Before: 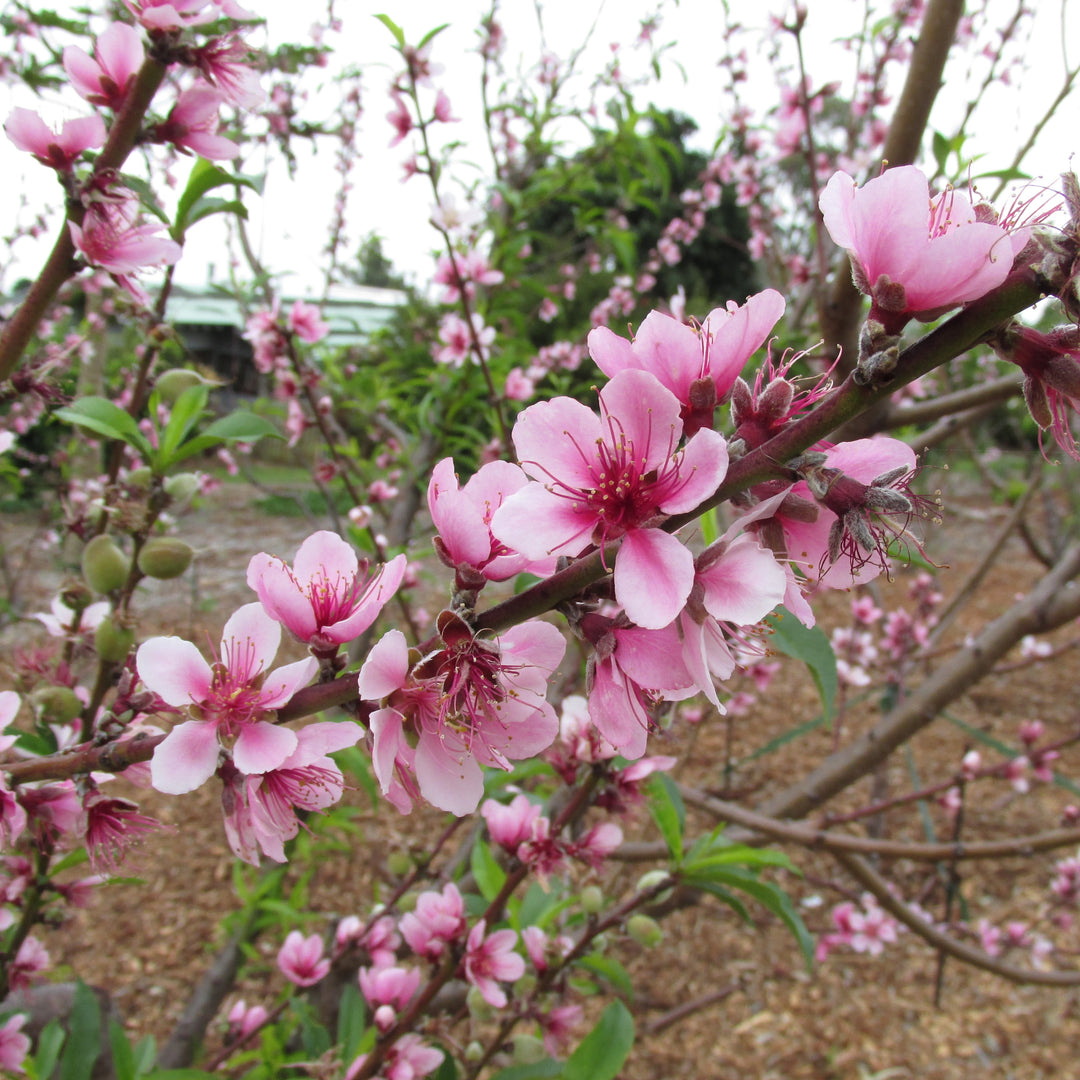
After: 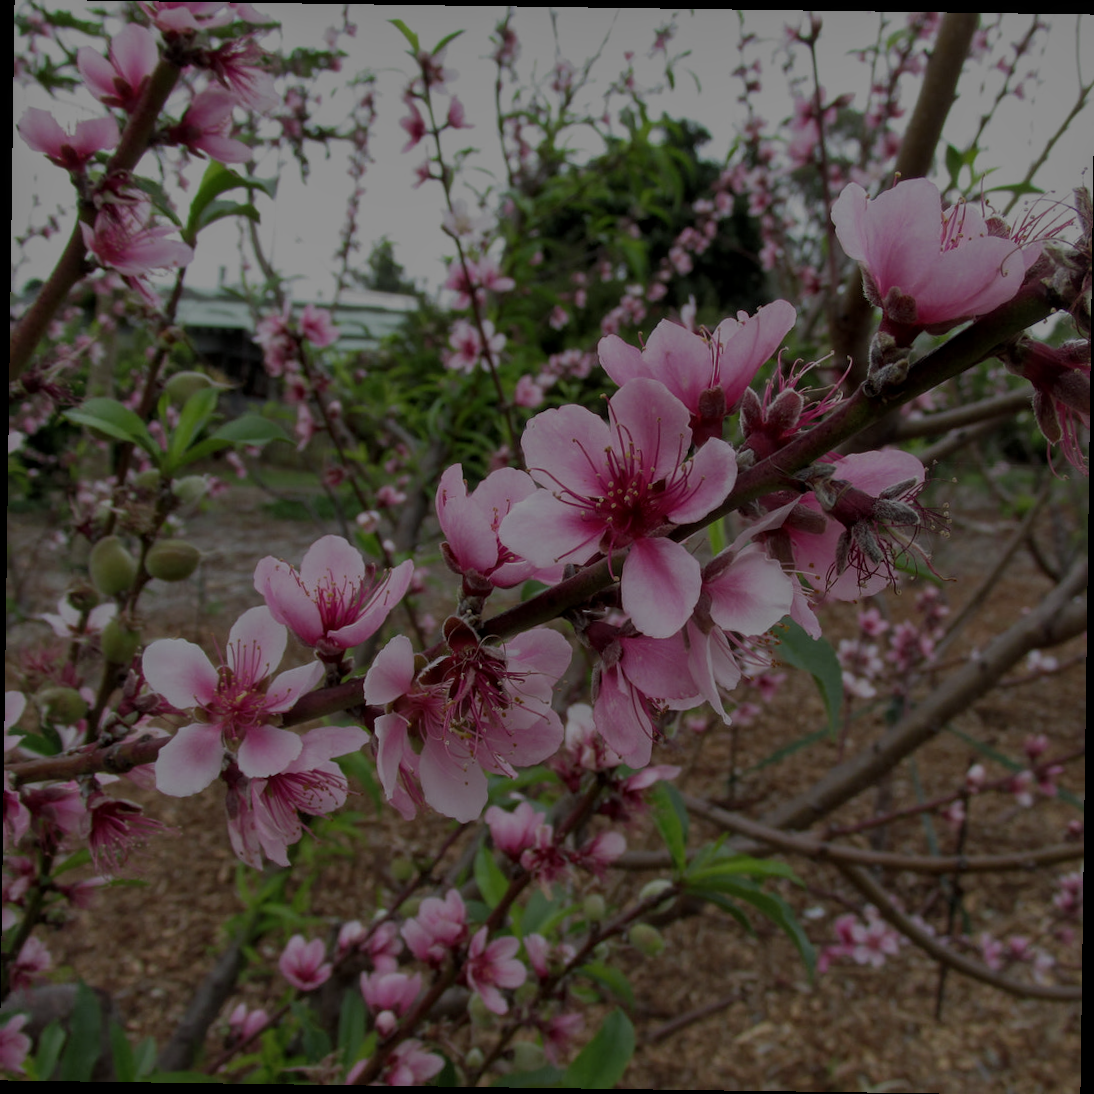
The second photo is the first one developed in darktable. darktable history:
rotate and perspective: rotation 0.8°, automatic cropping off
exposure: exposure -2.002 EV, compensate highlight preservation false
local contrast: on, module defaults
